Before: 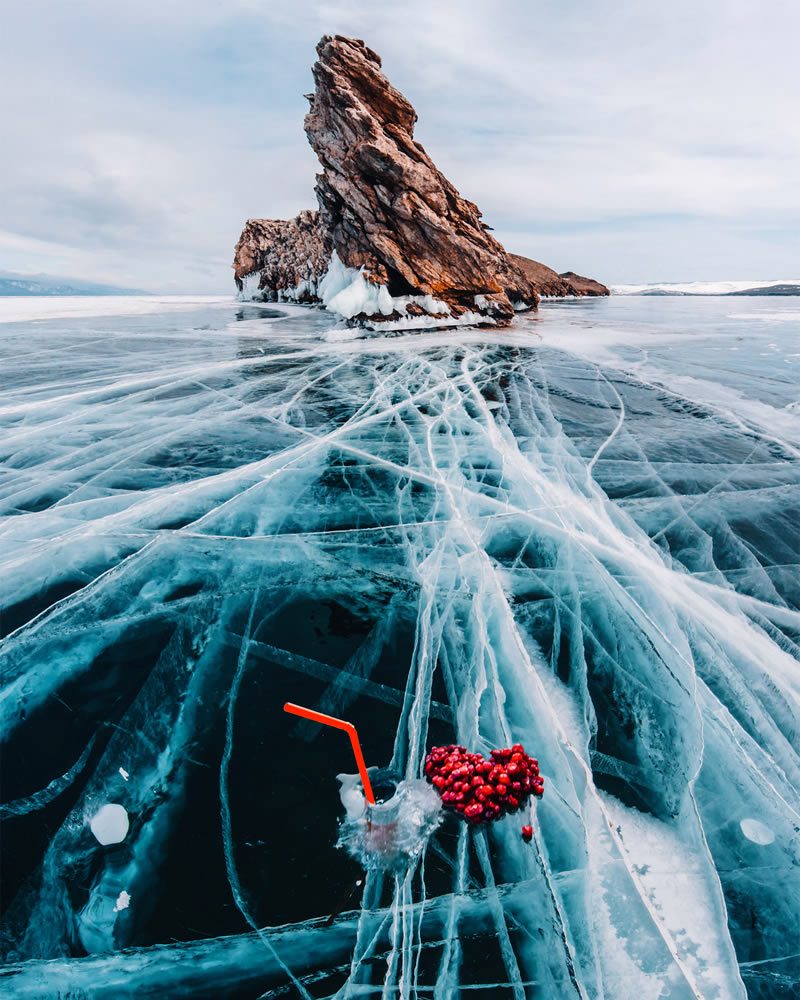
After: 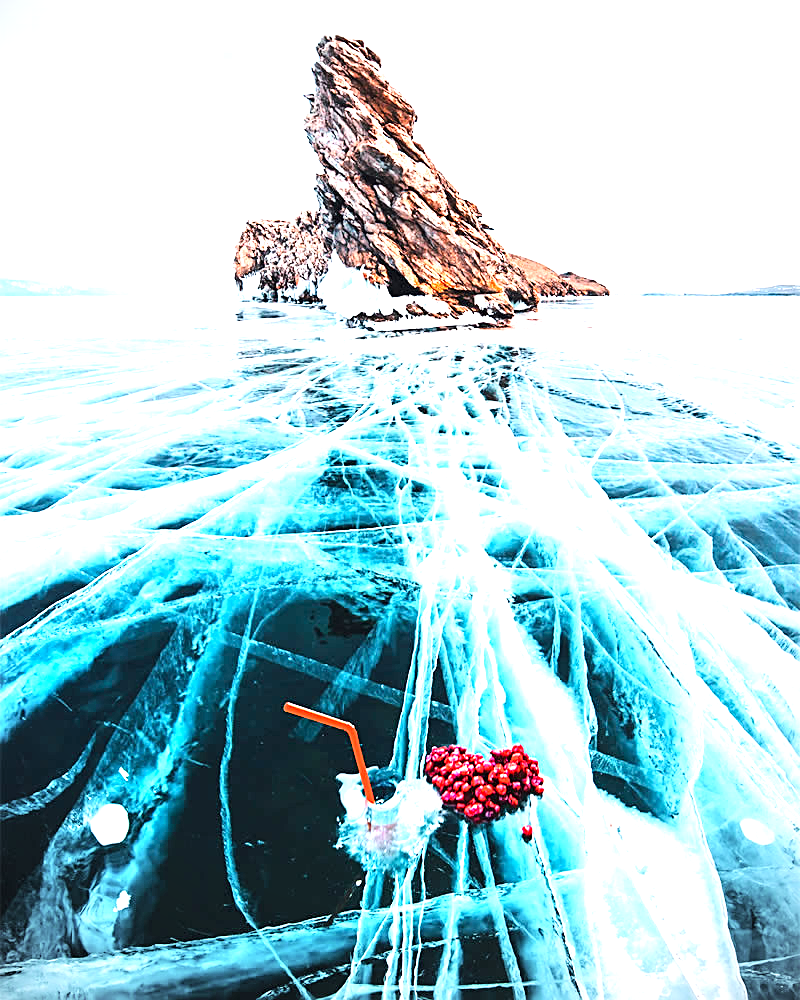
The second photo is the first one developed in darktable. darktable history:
exposure: exposure 2 EV, compensate highlight preservation false
sharpen: on, module defaults
vignetting: on, module defaults
tone curve: curves: ch0 [(0, 0) (0.004, 0.001) (0.133, 0.112) (0.325, 0.362) (0.832, 0.893) (1, 1)], color space Lab, linked channels, preserve colors none
